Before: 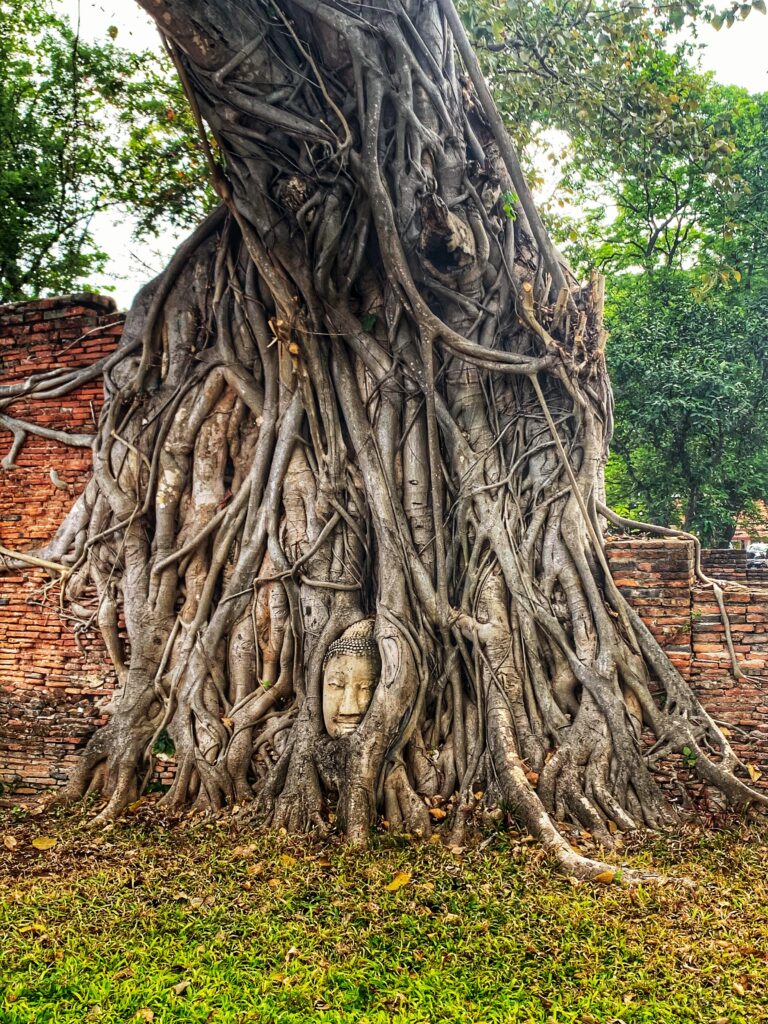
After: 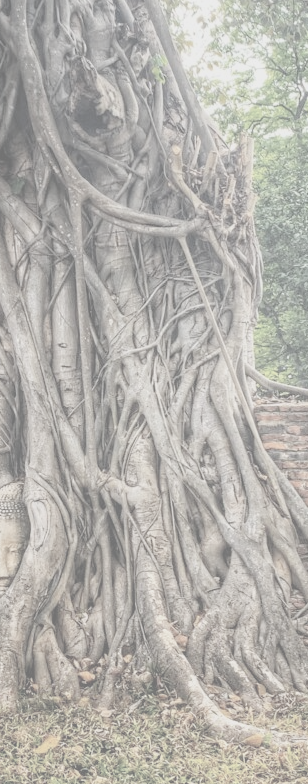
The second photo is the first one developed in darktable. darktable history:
crop: left 45.721%, top 13.393%, right 14.118%, bottom 10.01%
contrast brightness saturation: contrast -0.32, brightness 0.75, saturation -0.78
